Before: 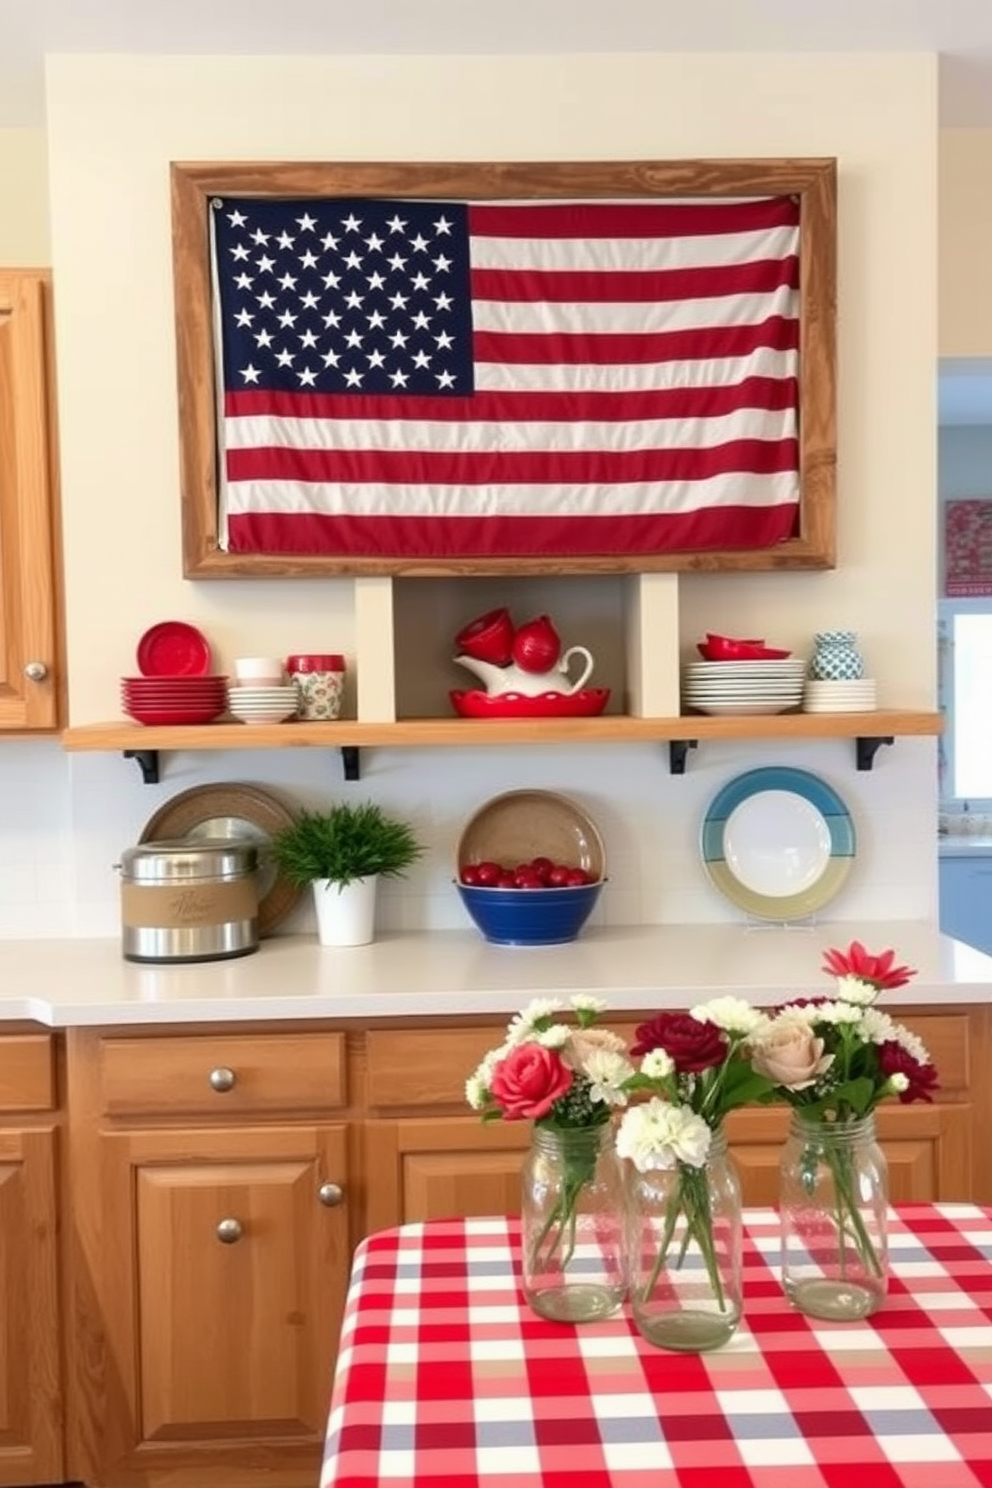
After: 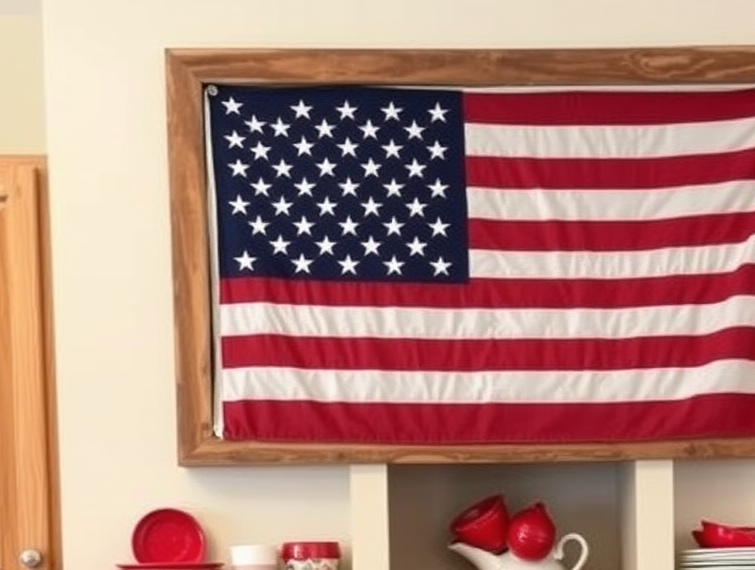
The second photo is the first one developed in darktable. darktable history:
color correction: highlights b* -0.026, saturation 0.979
crop: left 0.519%, top 7.644%, right 23.277%, bottom 54.015%
